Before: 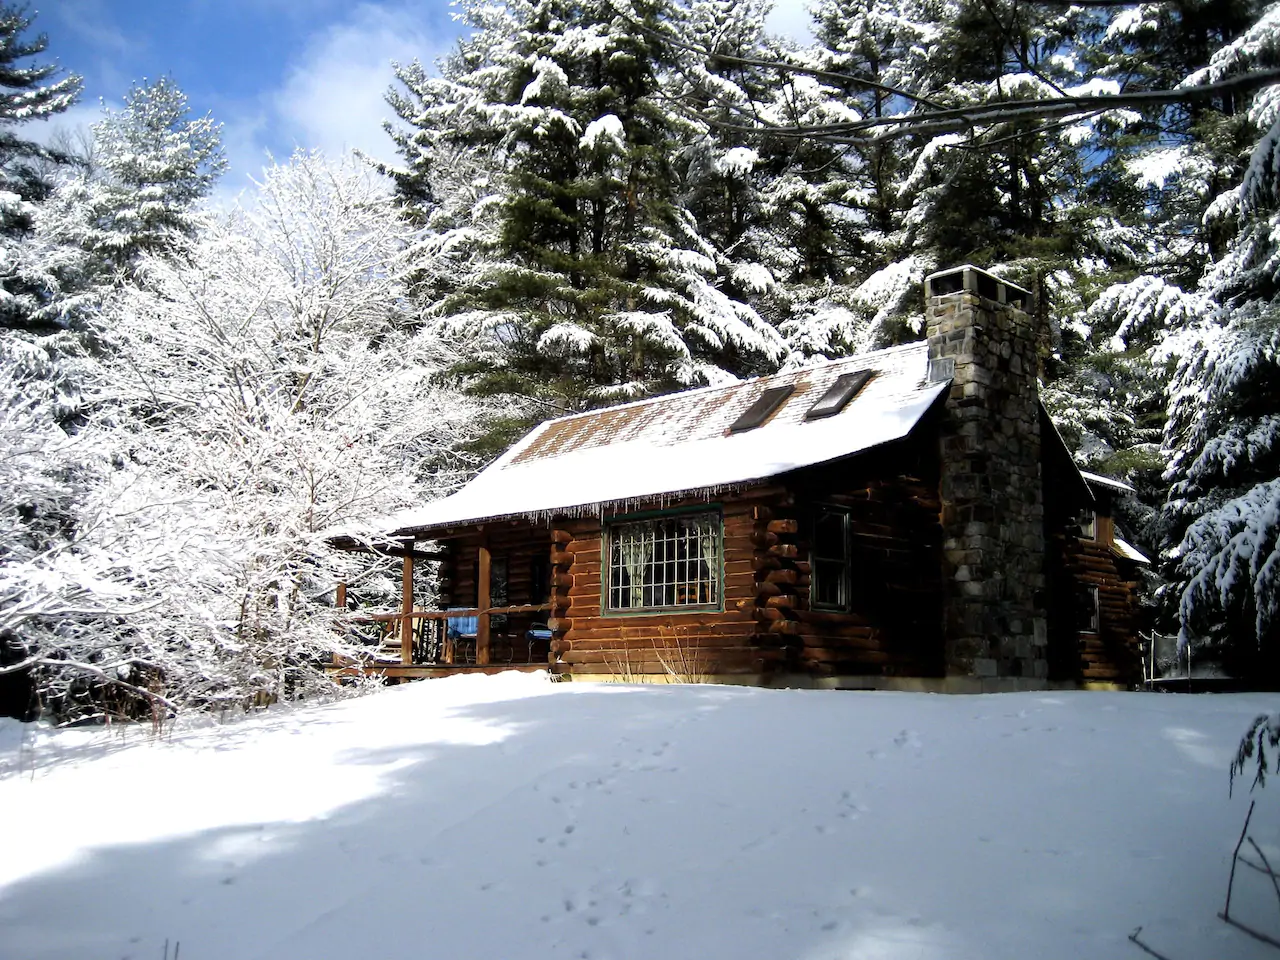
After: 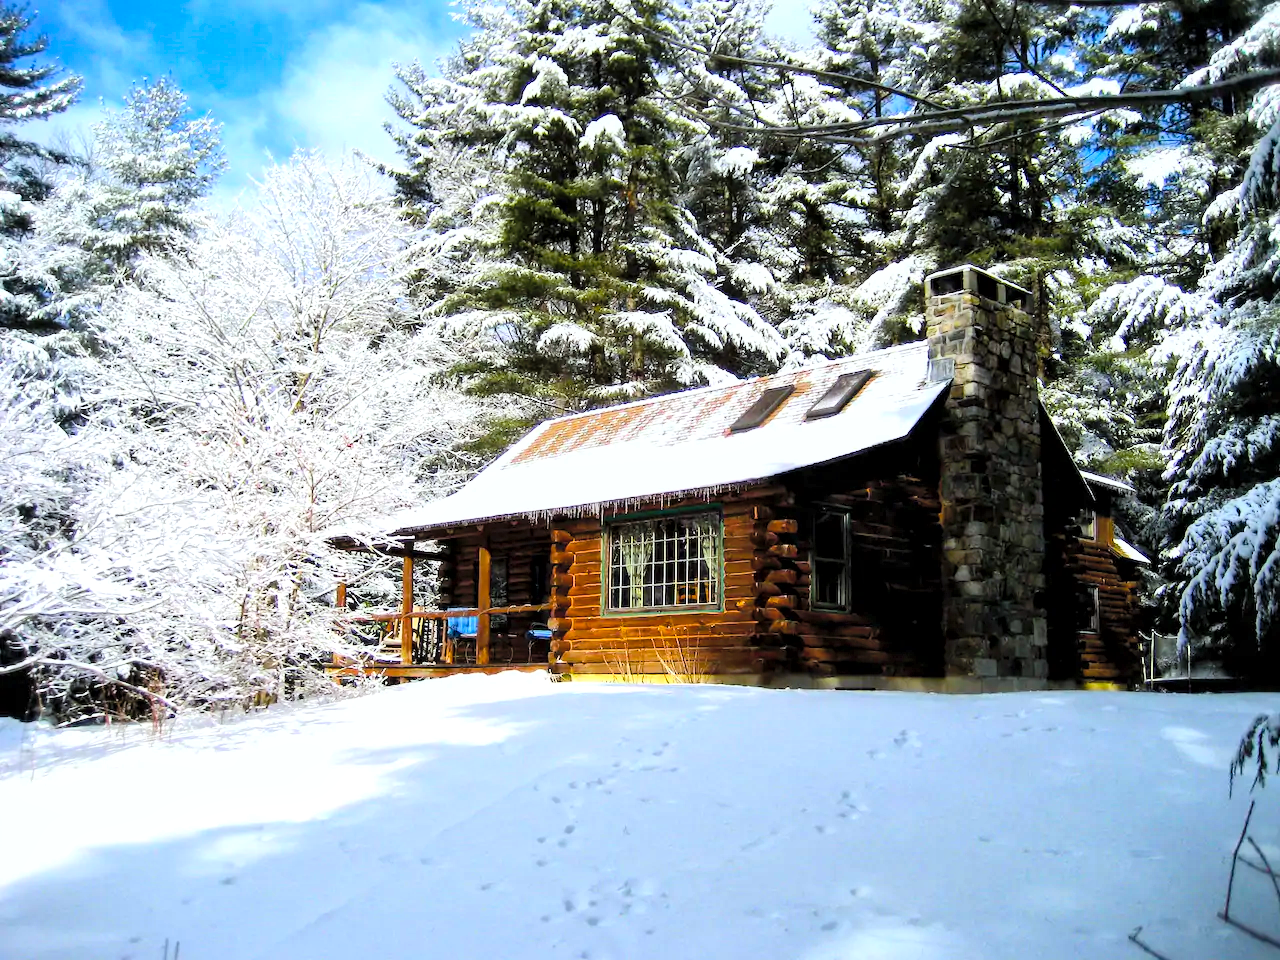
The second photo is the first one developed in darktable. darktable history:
contrast brightness saturation: contrast 0.2, brightness 0.16, saturation 0.22
global tonemap: drago (1, 100), detail 1
color balance rgb: linear chroma grading › global chroma 15%, perceptual saturation grading › global saturation 30%
white balance: red 0.986, blue 1.01
